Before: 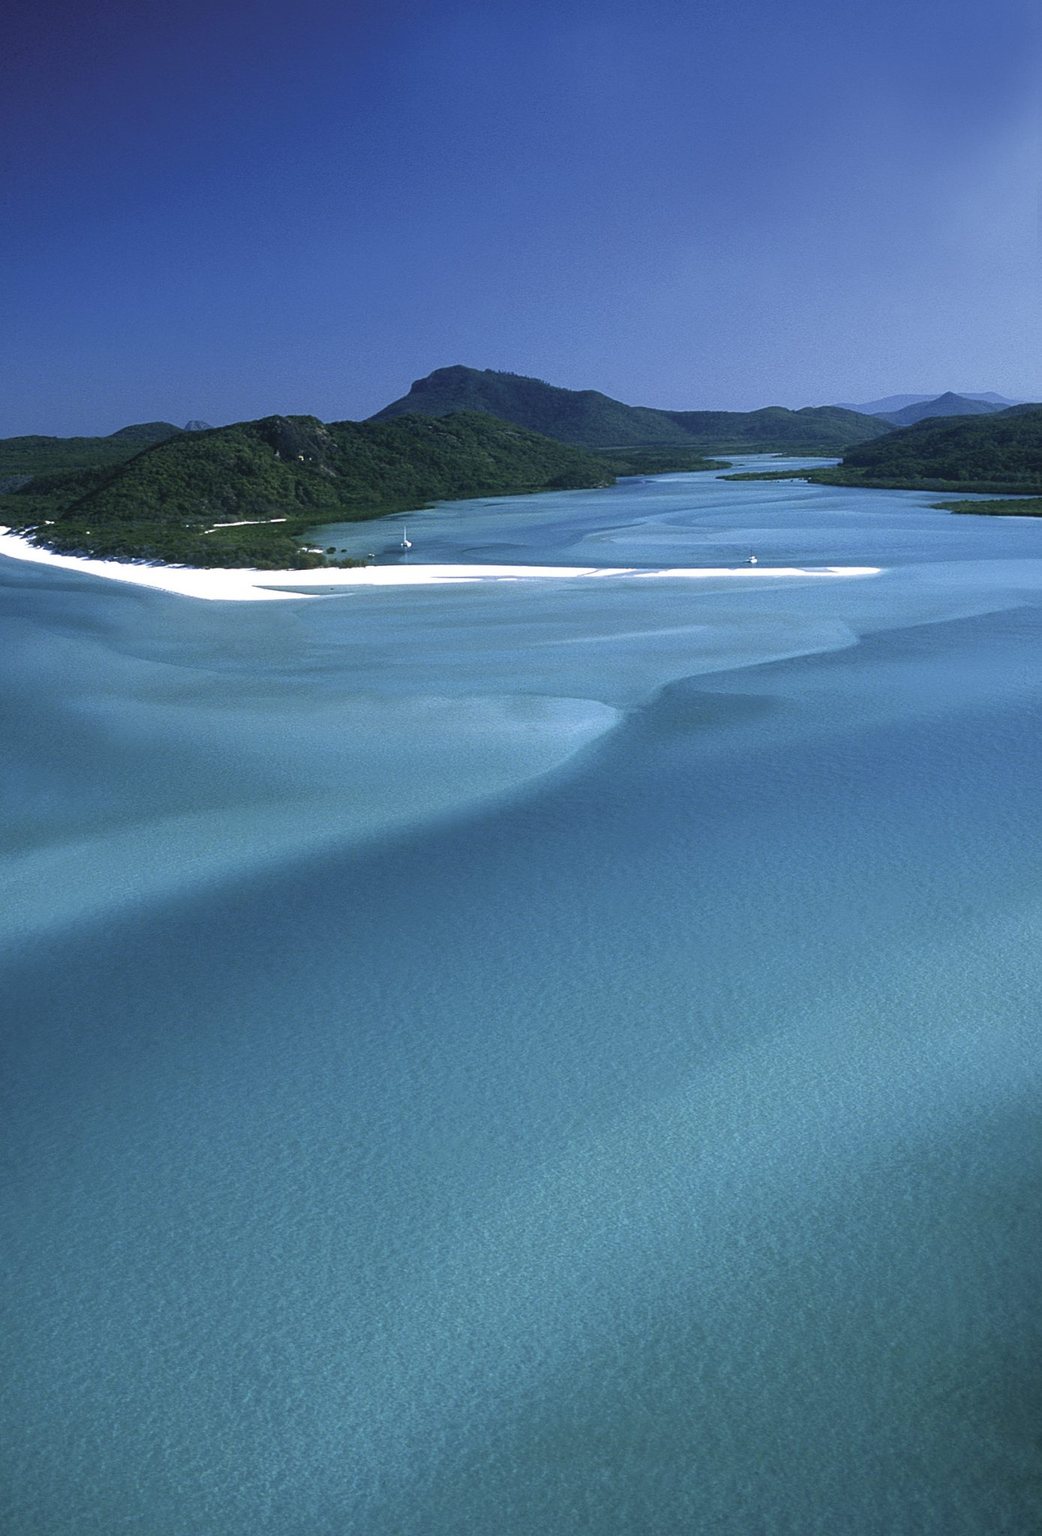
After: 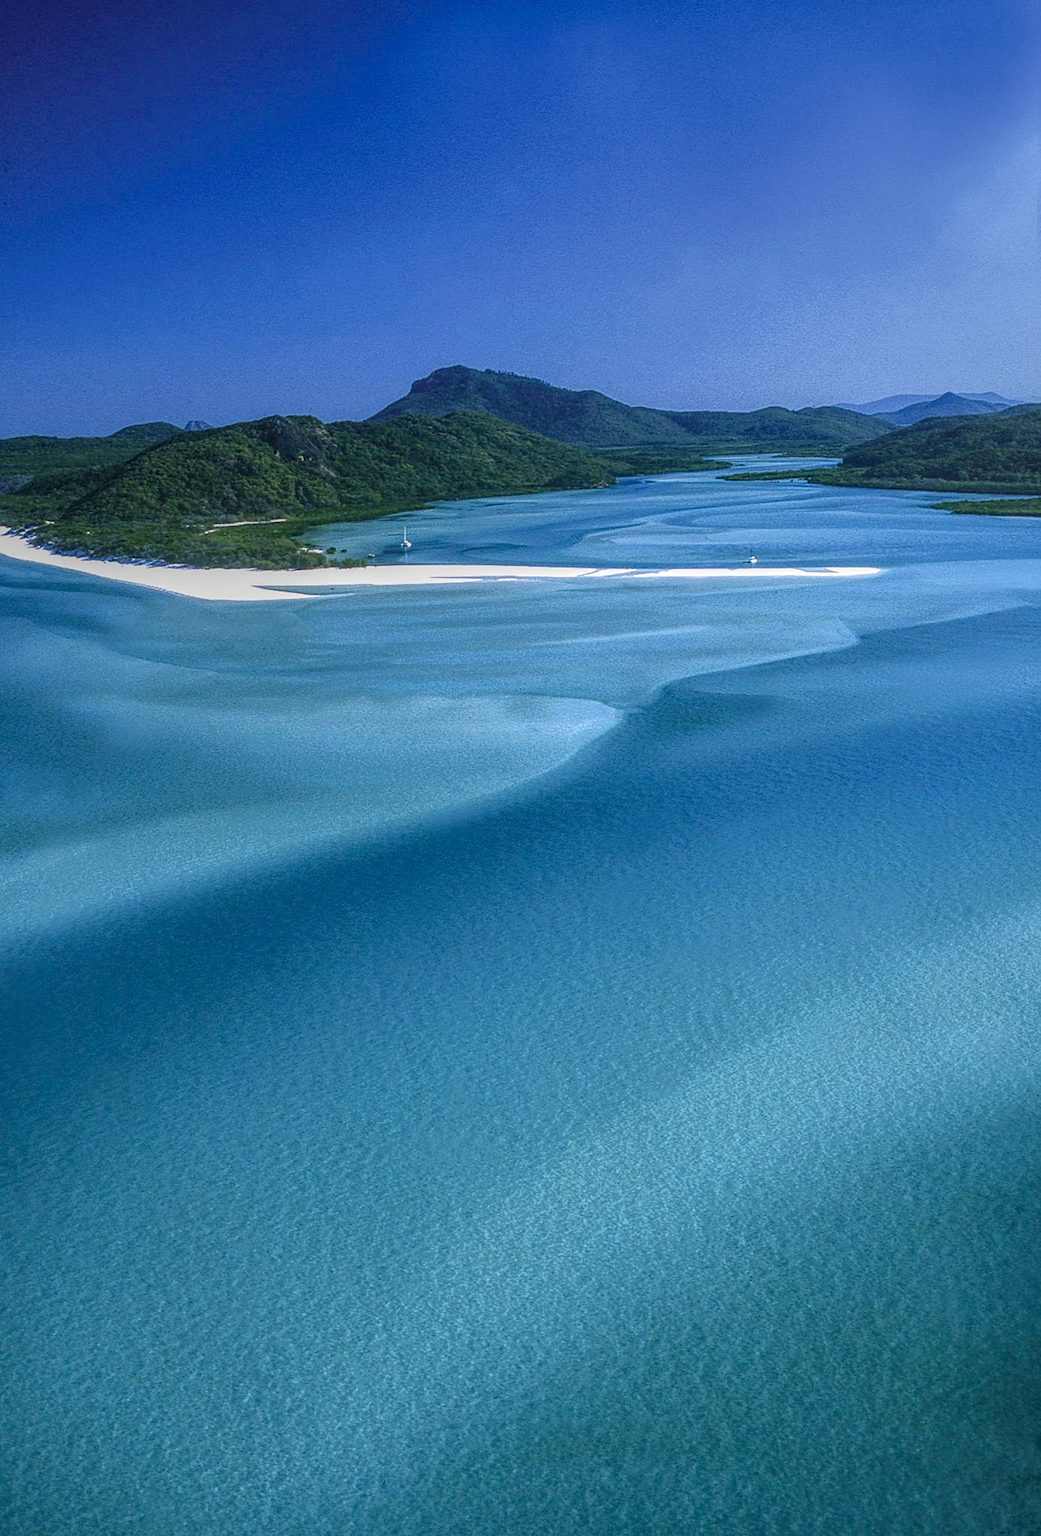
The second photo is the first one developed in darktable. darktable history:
color balance rgb: power › hue 311.42°, perceptual saturation grading › global saturation 27.548%, perceptual saturation grading › highlights -25.837%, perceptual saturation grading › shadows 25.029%, global vibrance 20%
sharpen: radius 1.436, amount 0.4, threshold 1.701
local contrast: highlights 20%, shadows 31%, detail 201%, midtone range 0.2
